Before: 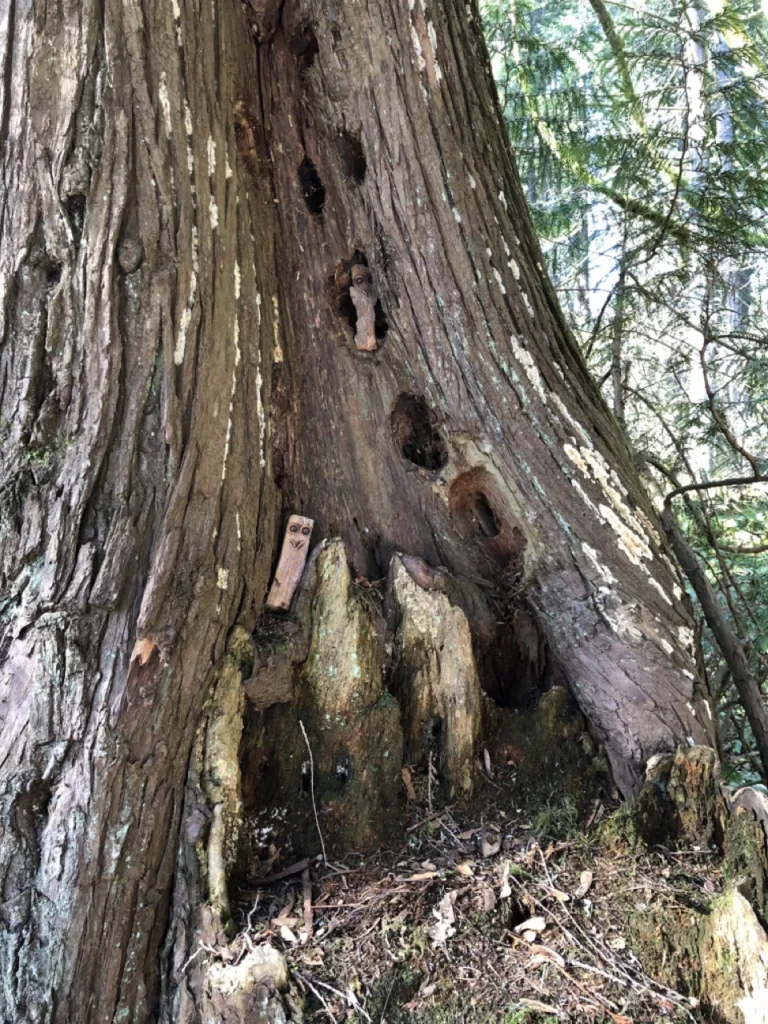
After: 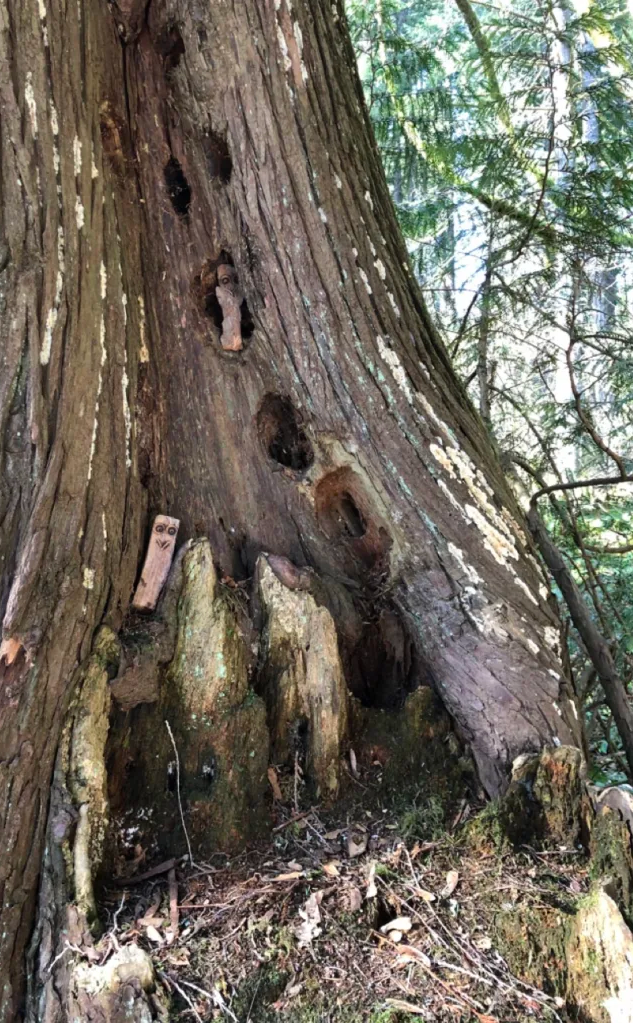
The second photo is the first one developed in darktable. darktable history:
crop: left 17.578%, bottom 0.038%
